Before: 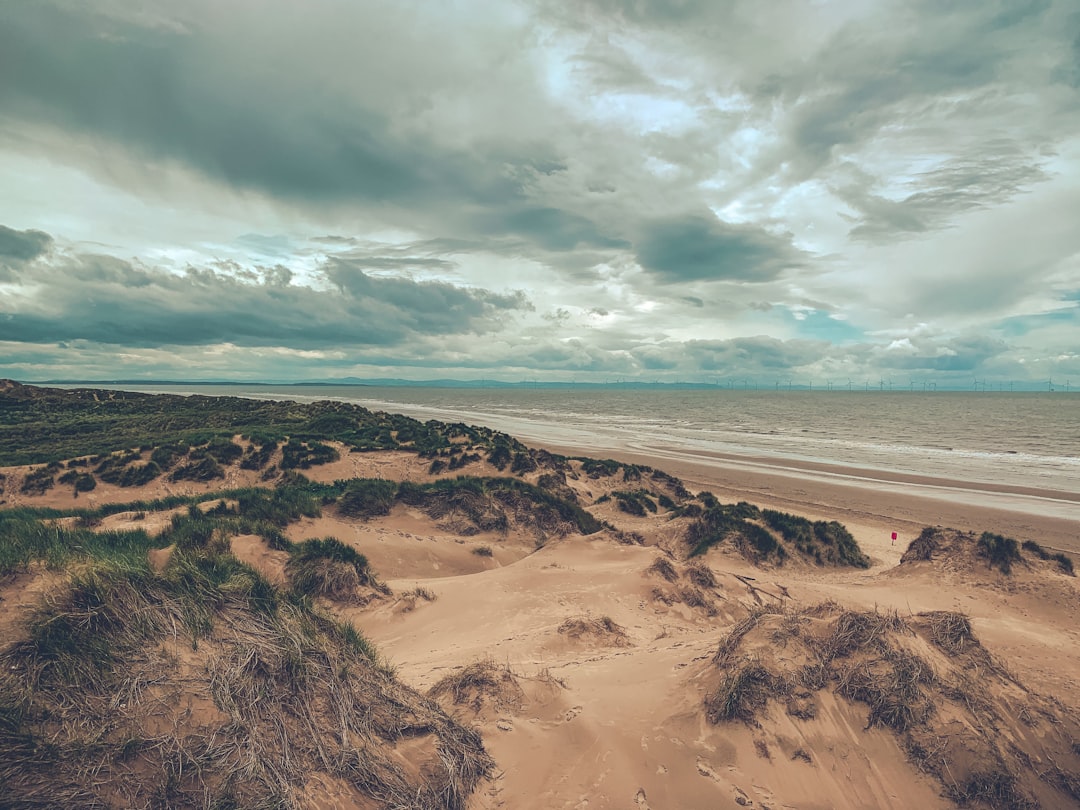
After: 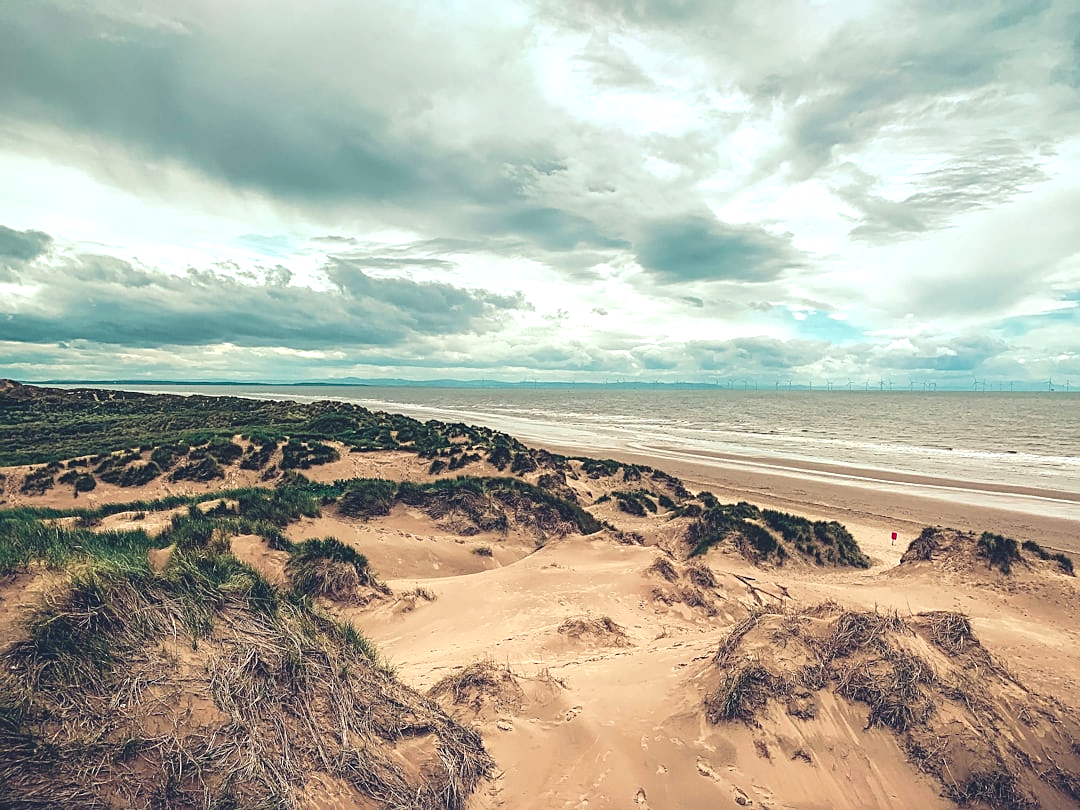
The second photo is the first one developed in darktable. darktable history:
color zones: curves: ch2 [(0, 0.5) (0.143, 0.517) (0.286, 0.571) (0.429, 0.522) (0.571, 0.5) (0.714, 0.5) (0.857, 0.5) (1, 0.5)]
base curve: curves: ch0 [(0, 0) (0.073, 0.04) (0.157, 0.139) (0.492, 0.492) (0.758, 0.758) (1, 1)], preserve colors none
sharpen: on, module defaults
exposure: black level correction 0, exposure 0.692 EV, compensate highlight preservation false
